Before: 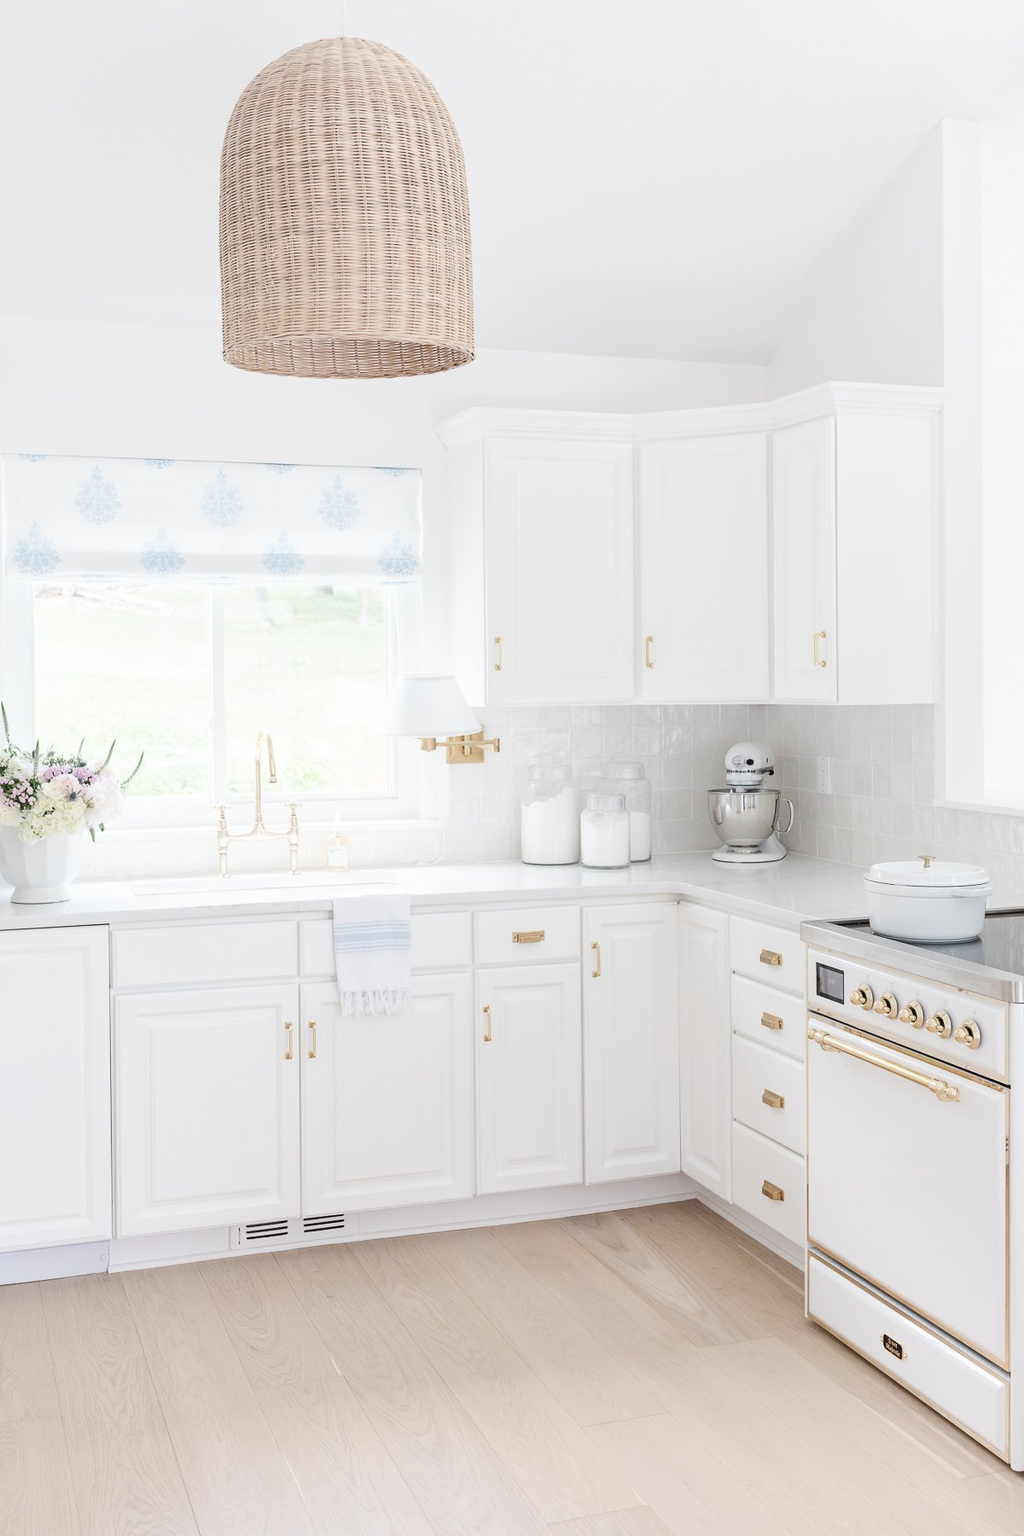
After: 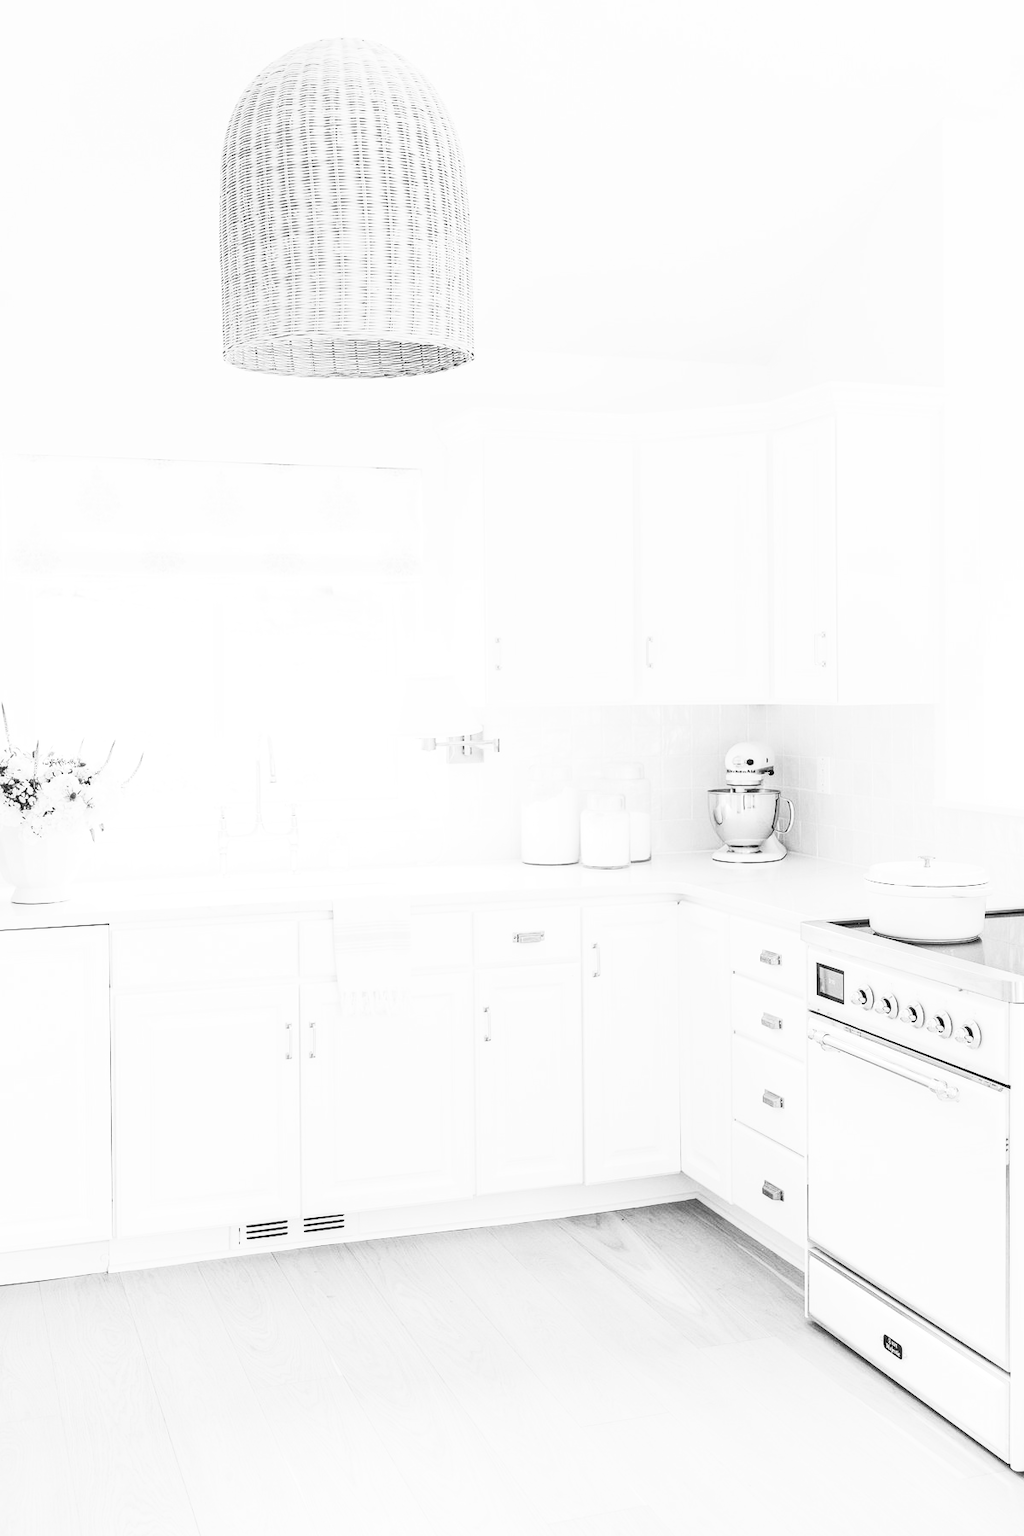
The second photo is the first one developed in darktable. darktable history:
white balance: red 0.871, blue 1.249
contrast brightness saturation: contrast 0.53, brightness 0.47, saturation -1
local contrast: on, module defaults
